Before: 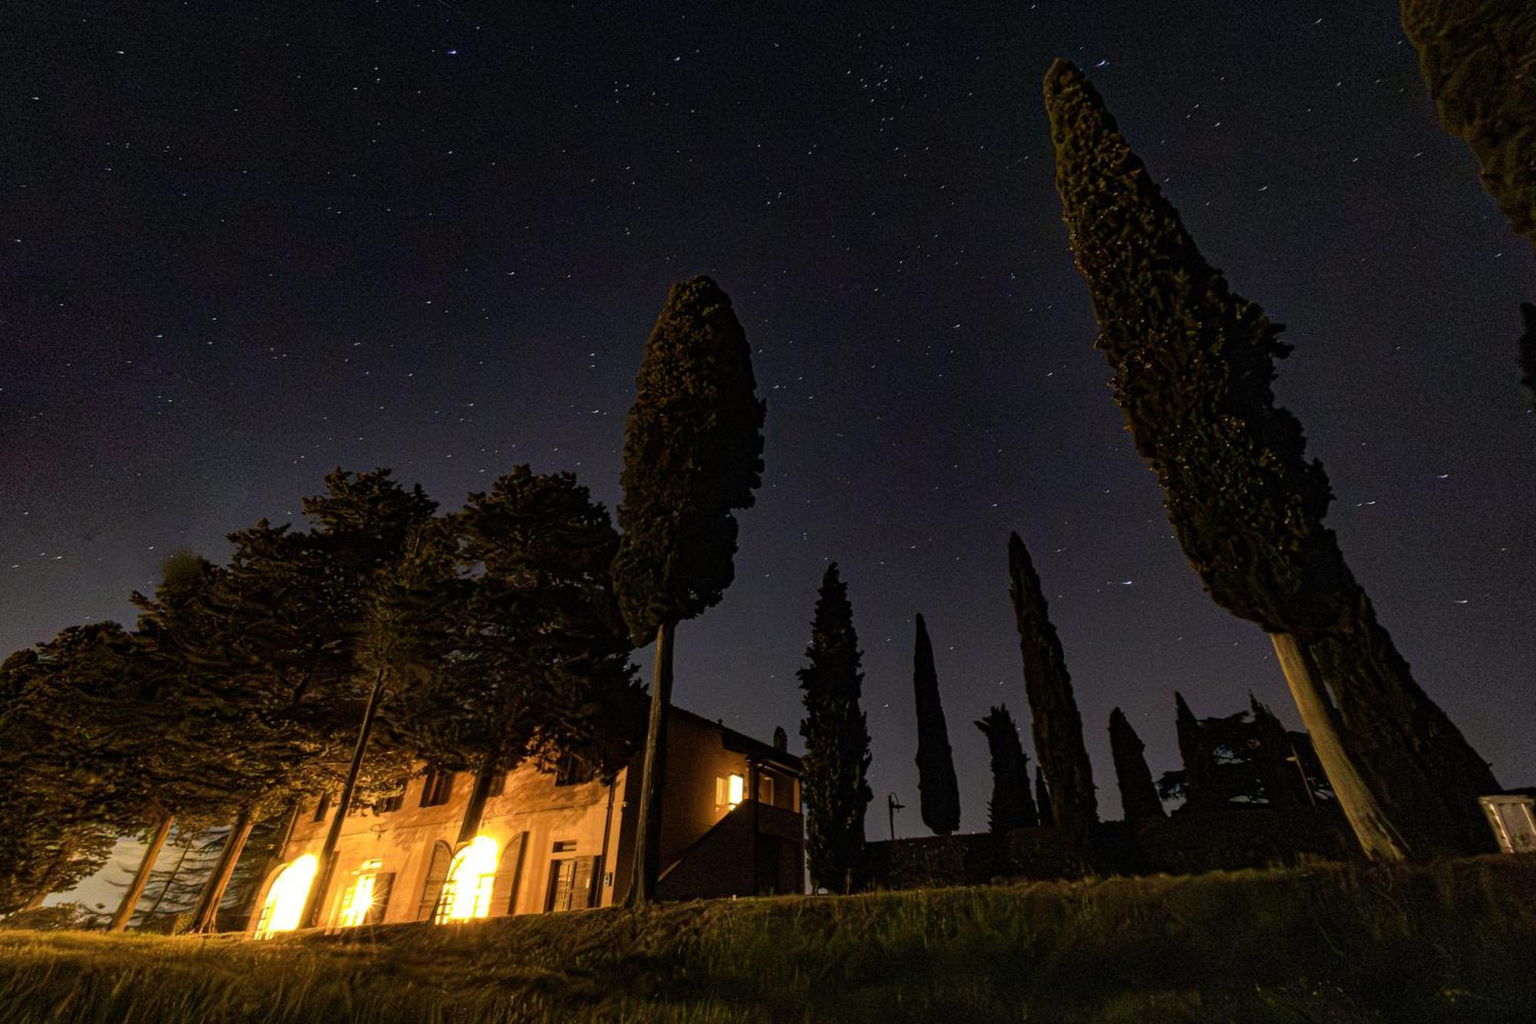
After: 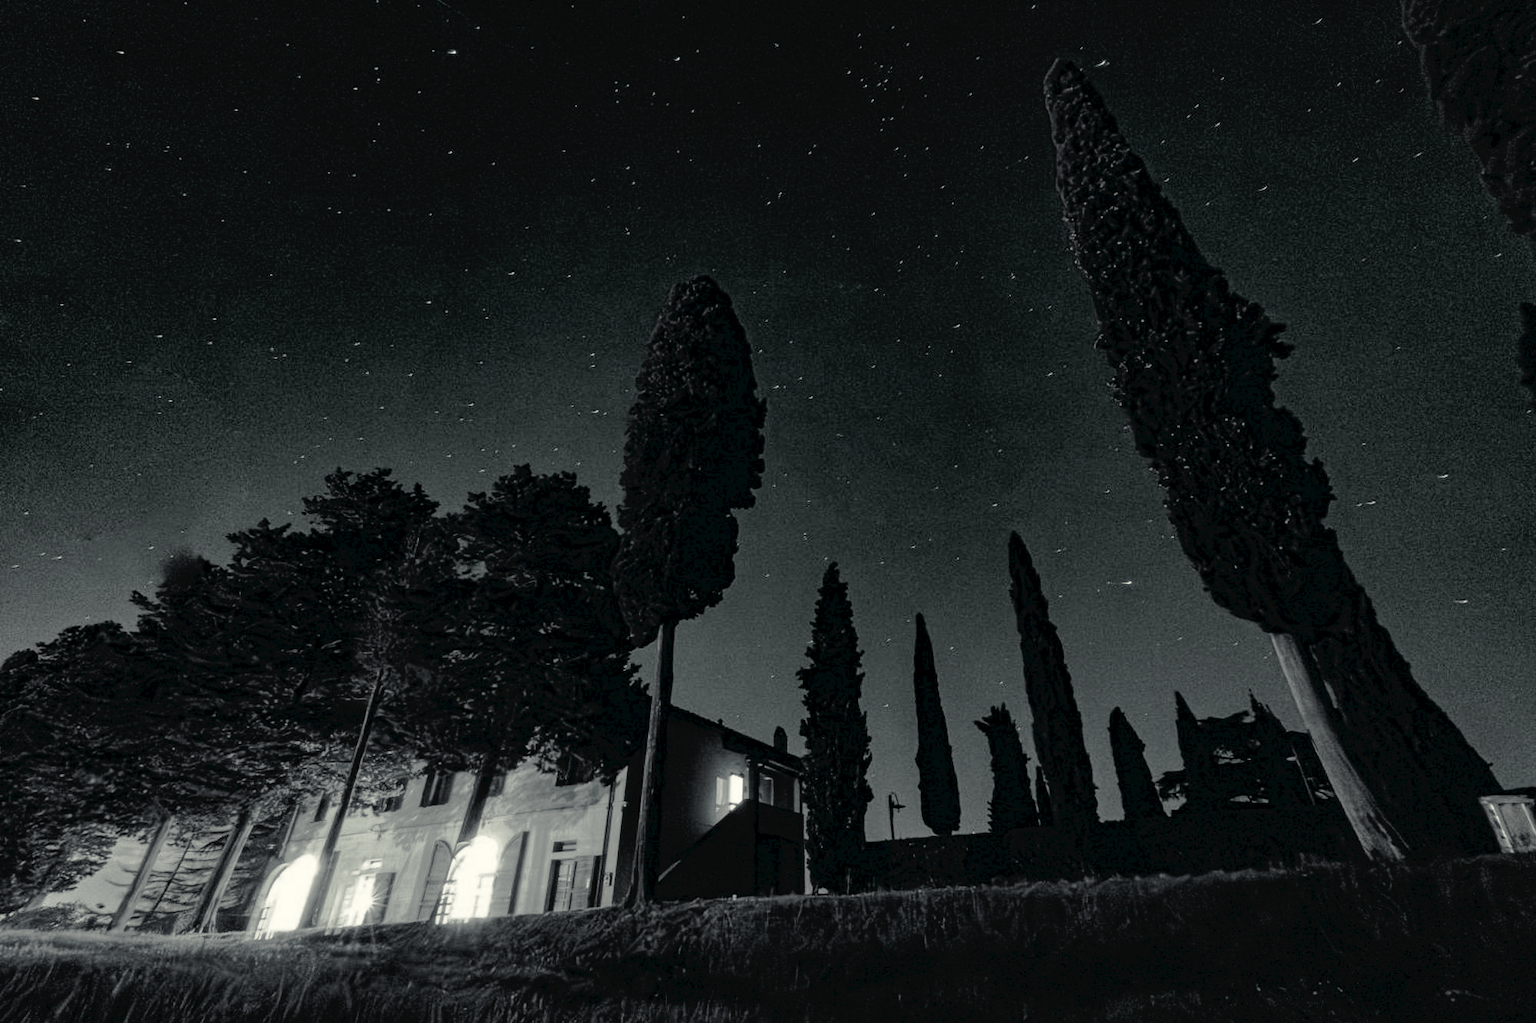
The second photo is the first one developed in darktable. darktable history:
tone curve: curves: ch0 [(0, 0) (0.003, 0.03) (0.011, 0.03) (0.025, 0.033) (0.044, 0.038) (0.069, 0.057) (0.1, 0.109) (0.136, 0.174) (0.177, 0.243) (0.224, 0.313) (0.277, 0.391) (0.335, 0.464) (0.399, 0.515) (0.468, 0.563) (0.543, 0.616) (0.623, 0.679) (0.709, 0.766) (0.801, 0.865) (0.898, 0.948) (1, 1)], preserve colors none
color look up table: target L [86, 92.85, 87.15, 78.81, 85.27, 74.44, 58.43, 49.98, 56.9, 50.44, 38.6, 51.09, 23.9, 200.14, 83.48, 66.51, 66.16, 58.51, 60.8, 54.81, 33.56, 56.98, 38.6, 30.66, 20.05, 12.28, 96.34, 91.46, 79.52, 85.37, 89.87, 72.49, 73.7, 54.97, 85.37, 63.61, 62, 59.96, 35.29, 40.93, 24.68, 12.45, 90.31, 81.23, 85.98, 82.76, 75.15, 41.44, 2.459], target a [-1.576, -2.468, -1.214, -2.141, -1.766, -2.388, -3.8, -2.487, -3.625, -3.166, -2.848, -3.144, -1.059, 0, -1.608, -3.205, -3.081, -3.419, -3.295, -3.394, -1.943, -3.239, -2.848, -1.615, -1.807, -0.684, -2.582, -2.856, -2.277, -1.263, -1.482, -2.8, -2.469, -2.848, -1.263, -3.033, -2.925, -3.949, -2.338, -3.041, -1.631, -1.394, -1.722, -2.336, -1.718, -1.61, -2.541, -3.34, -2.412], target b [5.978, 10.87, 6.088, 5.086, 6.963, 4.574, 3.696, 1.438, 2.664, 2.064, -0.264, 2.137, -0.834, 0, 6.326, 4.541, 4.021, 3.83, 3.691, 2.75, -0.675, 2.785, -0.264, -0.639, -0.651, -0.748, 12.62, 9.689, 5.169, 6.596, 8.201, 4.403, 5.086, 2.125, 6.596, 3.172, 3.069, 4.232, -0.163, 0.778, -1.03, -0.509, 8.324, 5.85, 6.68, 6.337, 4.615, 0.669, -0.667], num patches 49
